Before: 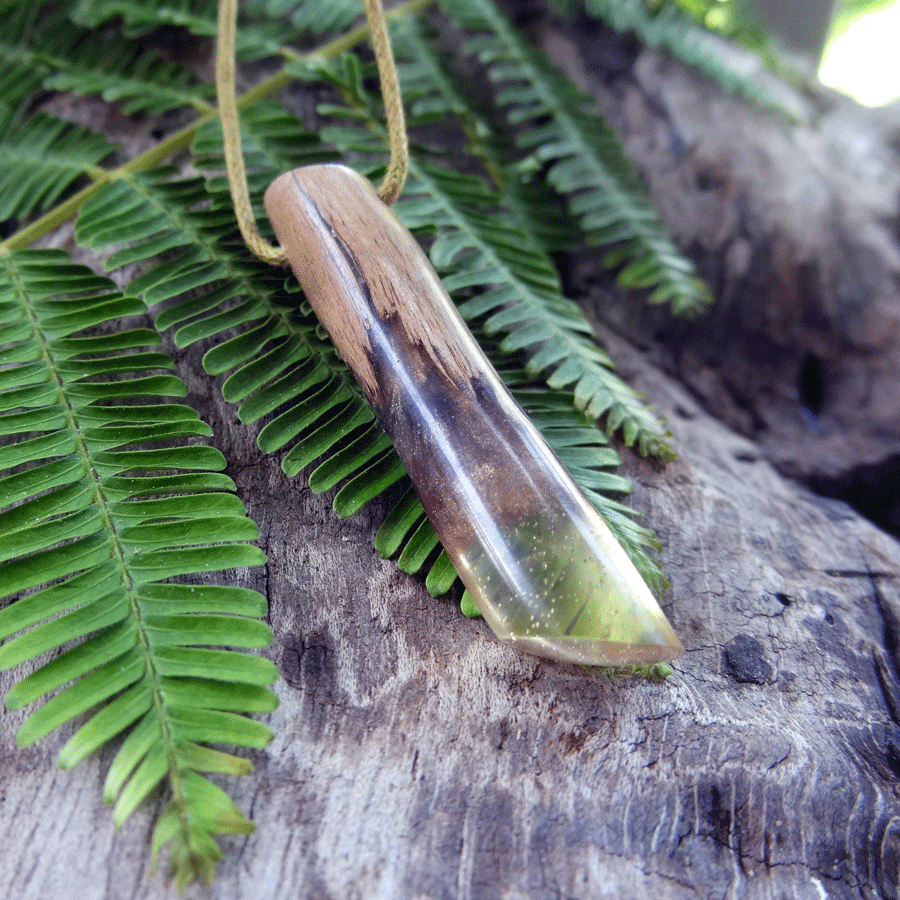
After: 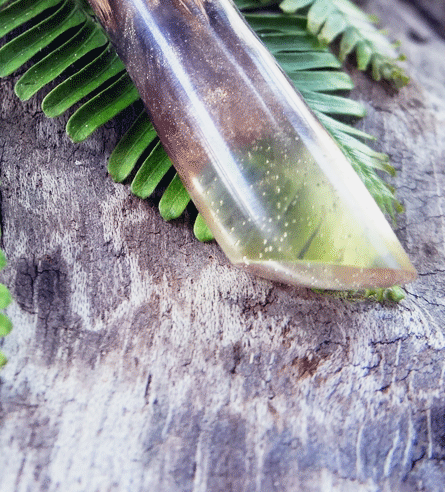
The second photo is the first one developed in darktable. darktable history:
base curve: curves: ch0 [(0, 0) (0.088, 0.125) (0.176, 0.251) (0.354, 0.501) (0.613, 0.749) (1, 0.877)], preserve colors none
crop: left 29.672%, top 41.786%, right 20.851%, bottom 3.487%
